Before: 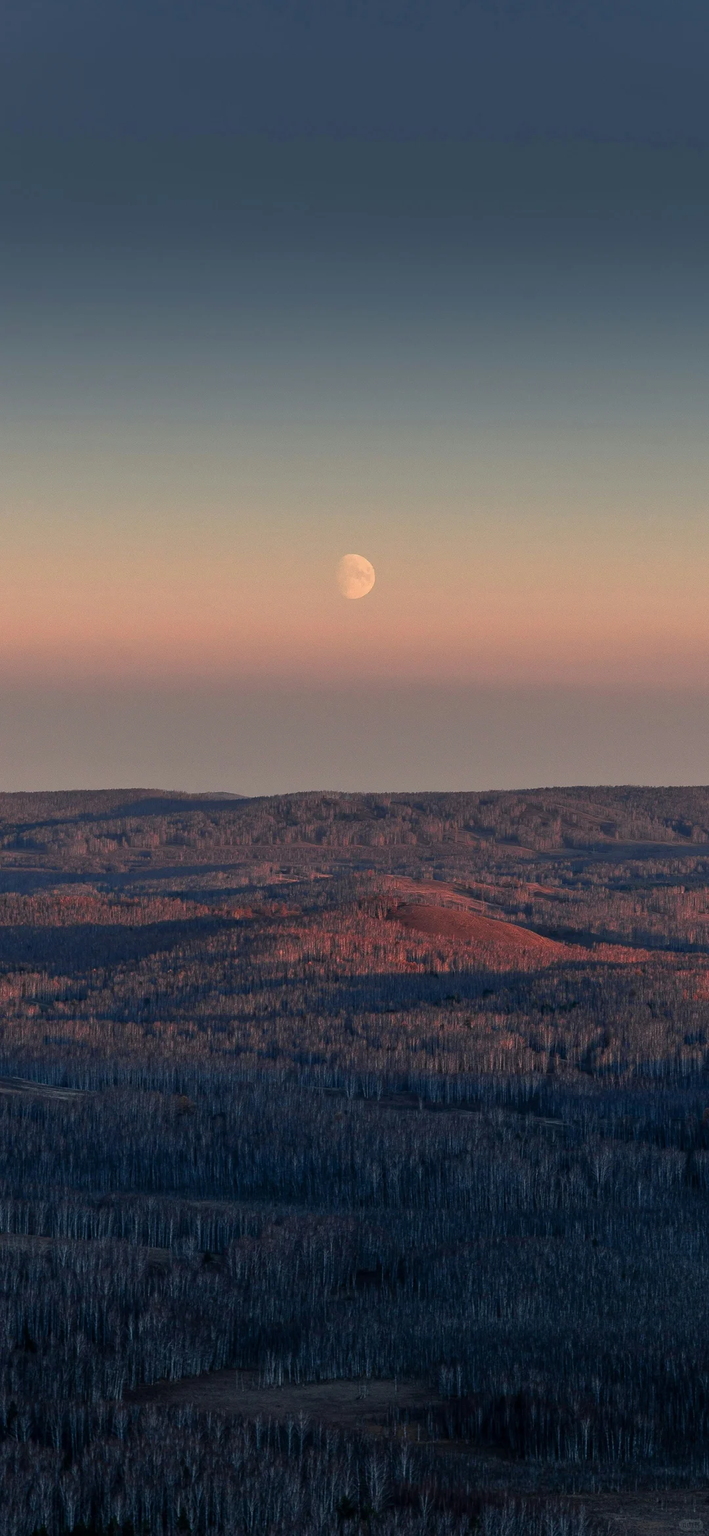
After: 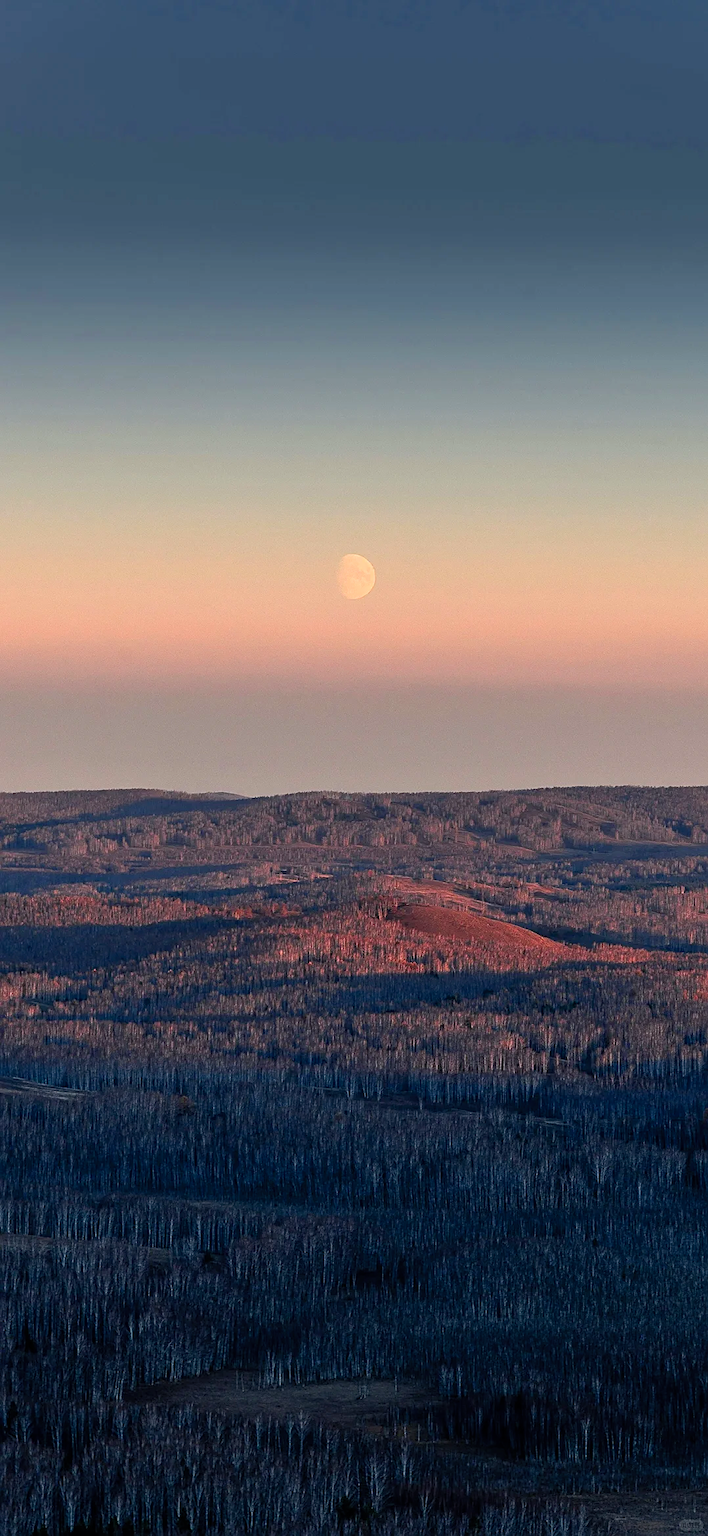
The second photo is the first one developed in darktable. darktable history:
sharpen: on, module defaults
white balance: red 1, blue 1
contrast brightness saturation: contrast 0.2, brightness 0.16, saturation 0.22
